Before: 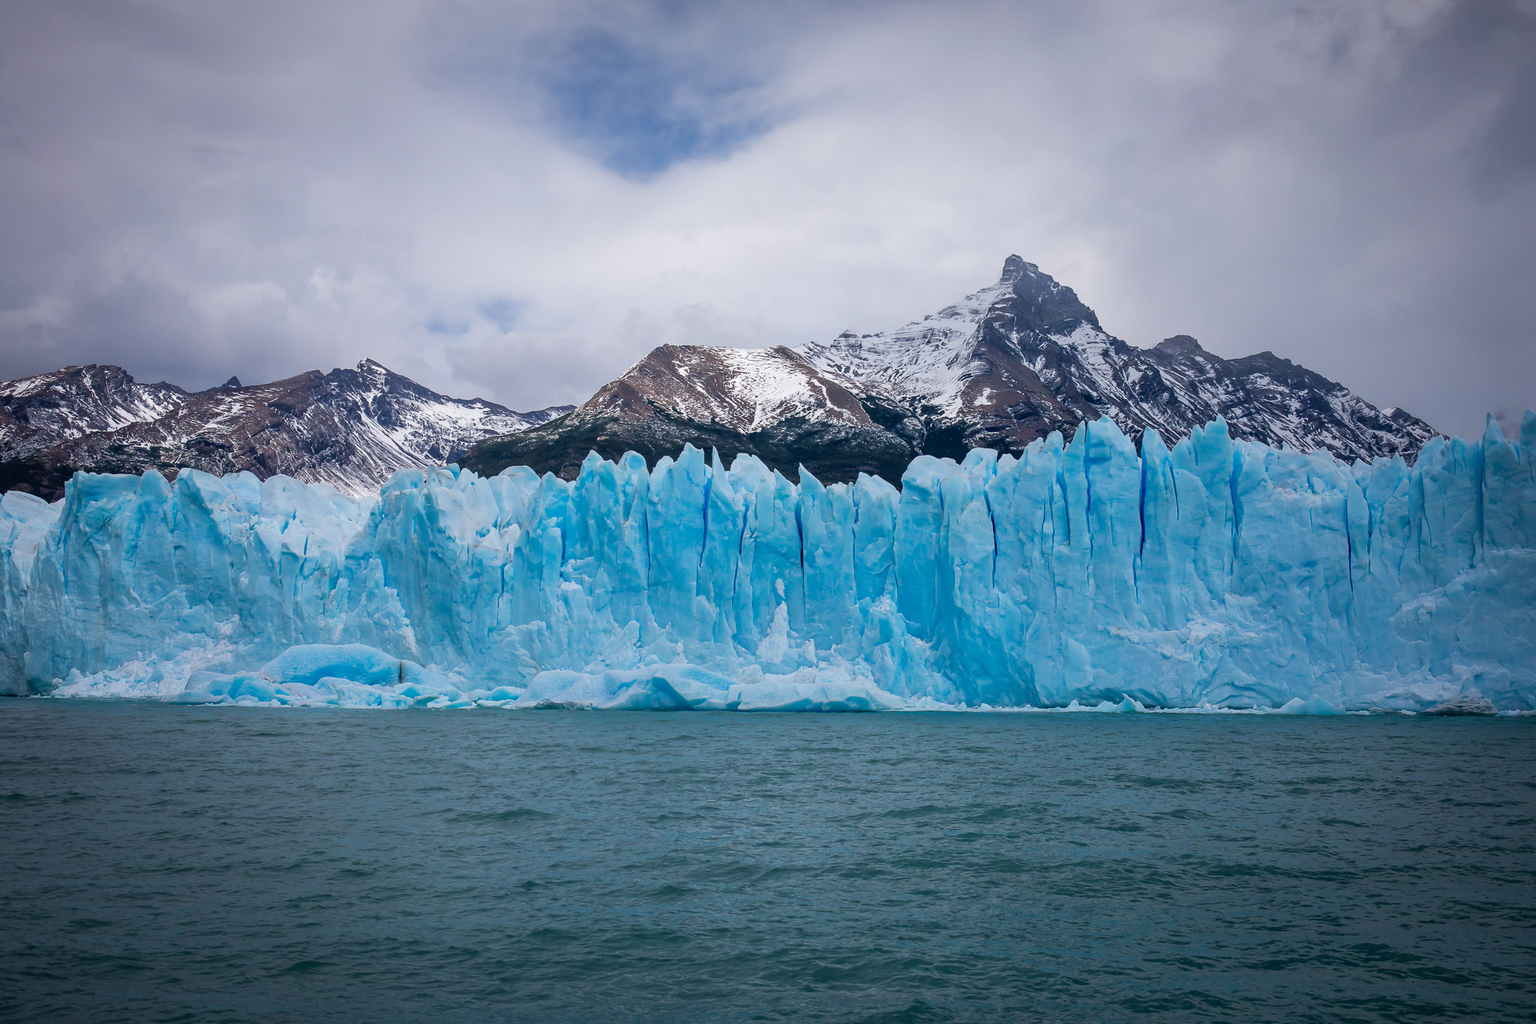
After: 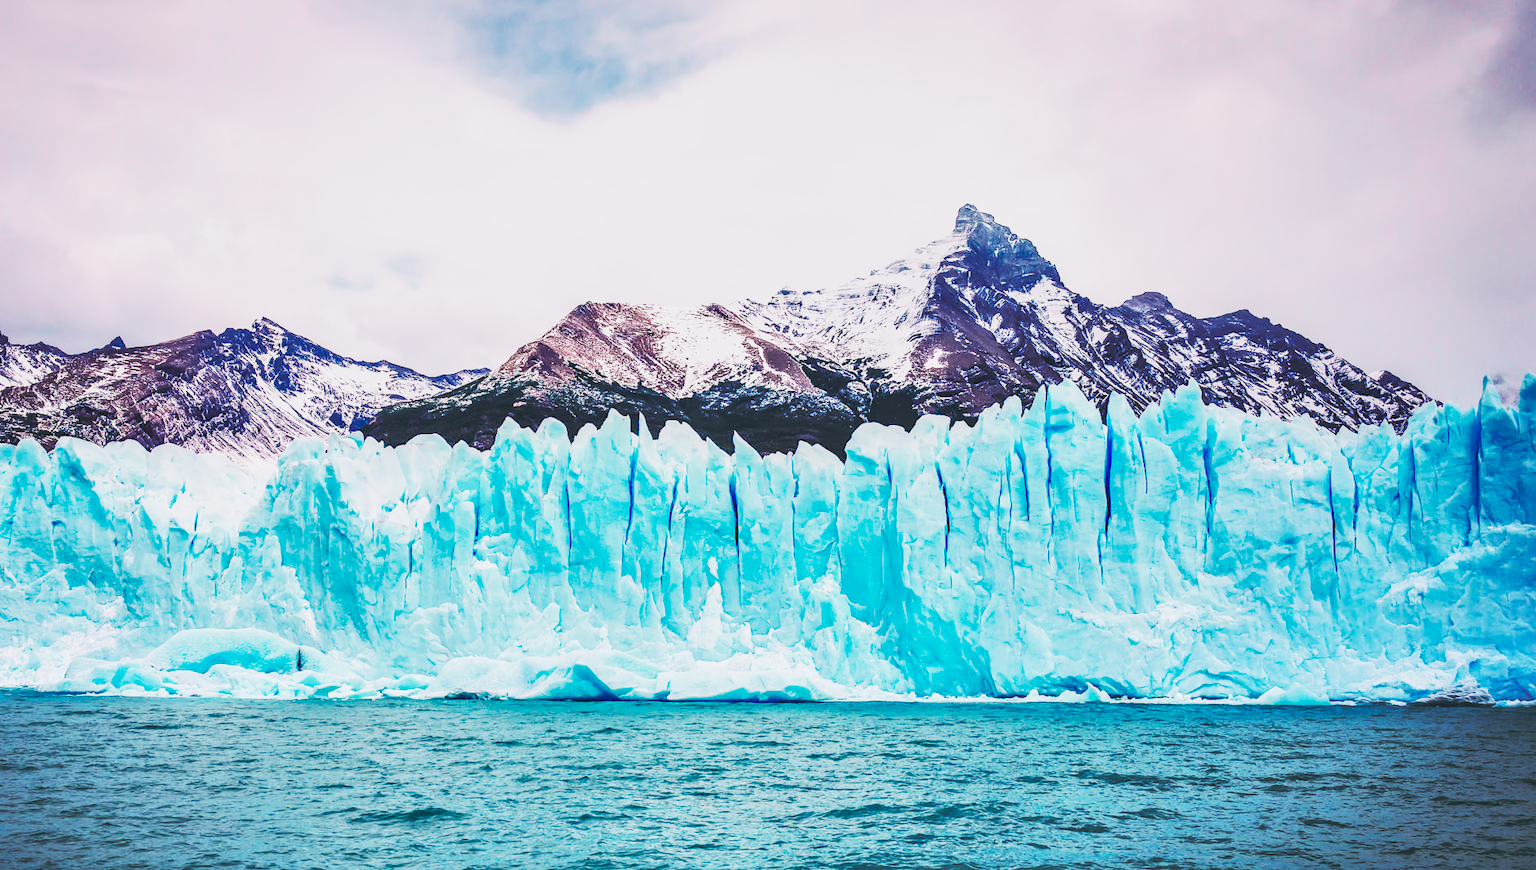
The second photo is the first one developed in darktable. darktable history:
local contrast: on, module defaults
base curve: curves: ch0 [(0, 0.015) (0.085, 0.116) (0.134, 0.298) (0.19, 0.545) (0.296, 0.764) (0.599, 0.982) (1, 1)], preserve colors none
color balance rgb: highlights gain › chroma 2.938%, highlights gain › hue 61.24°, perceptual saturation grading › global saturation 0.135%, perceptual brilliance grading › mid-tones 10.216%, perceptual brilliance grading › shadows 15.192%
shadows and highlights: shadows color adjustment 98.01%, highlights color adjustment 59%, low approximation 0.01, soften with gaussian
tone curve: curves: ch0 [(0, 0) (0.822, 0.825) (0.994, 0.955)]; ch1 [(0, 0) (0.226, 0.261) (0.383, 0.397) (0.46, 0.46) (0.498, 0.501) (0.524, 0.543) (0.578, 0.575) (1, 1)]; ch2 [(0, 0) (0.438, 0.456) (0.5, 0.495) (0.547, 0.515) (0.597, 0.58) (0.629, 0.603) (1, 1)], color space Lab, independent channels, preserve colors none
crop: left 8.216%, top 6.604%, bottom 15.321%
